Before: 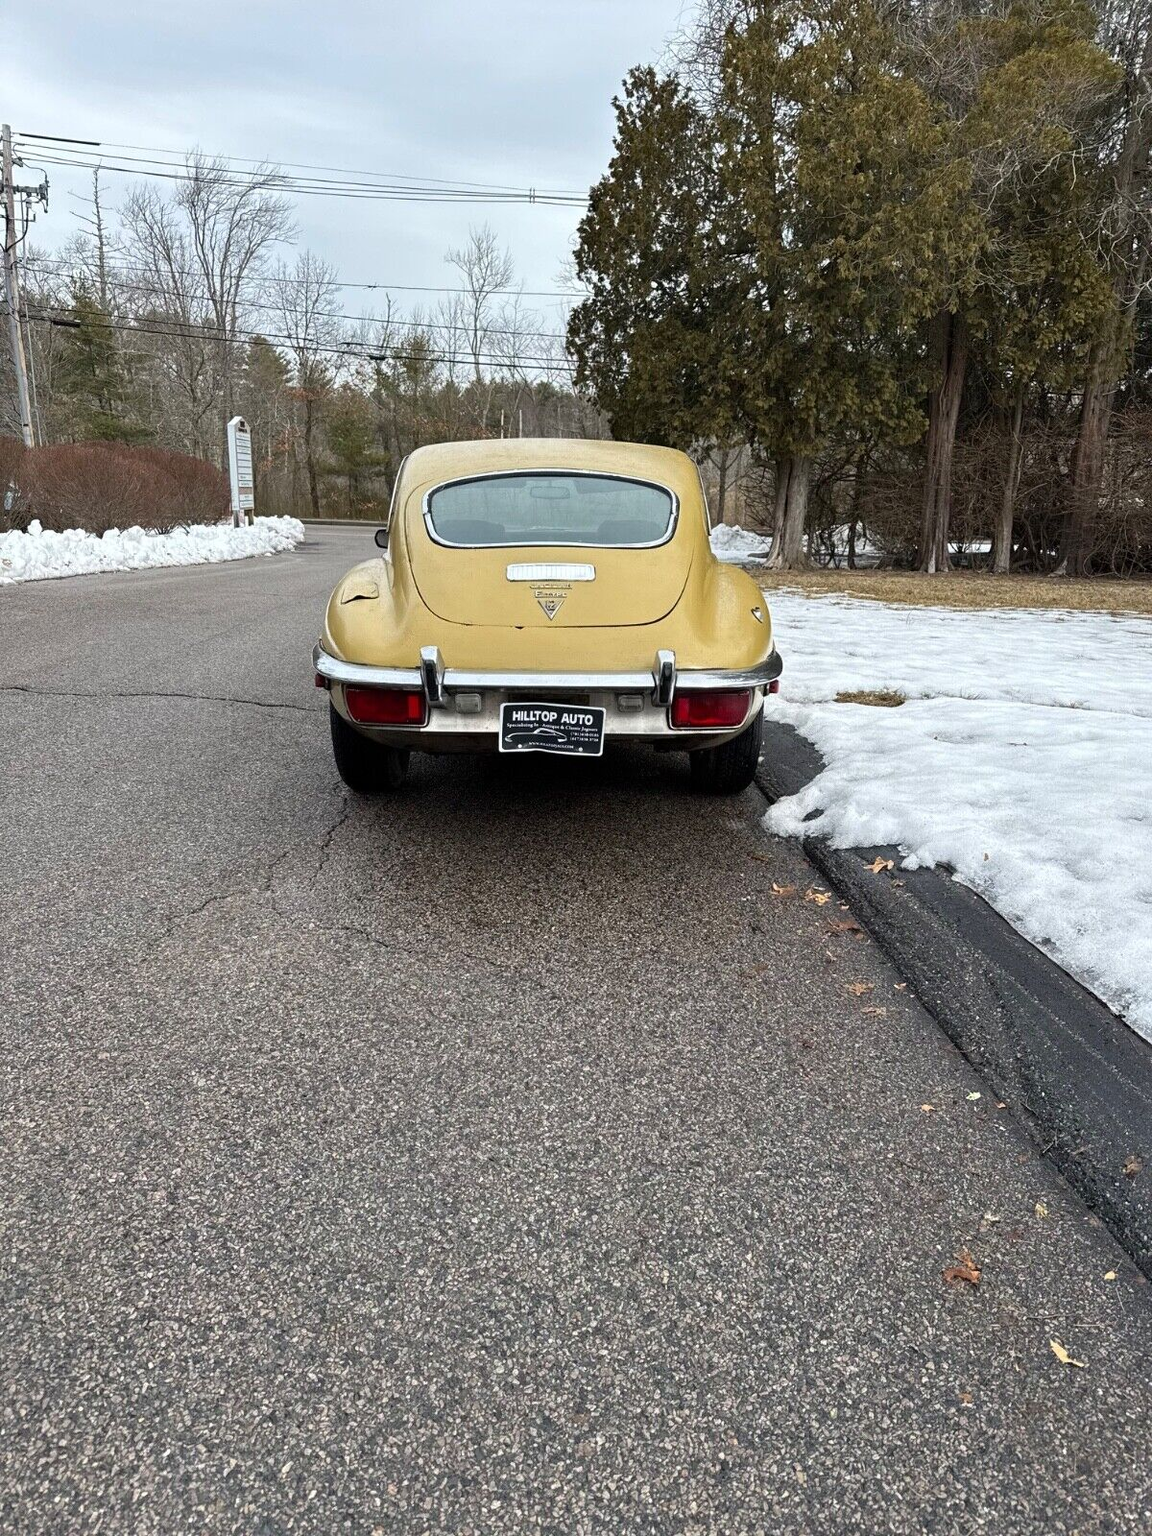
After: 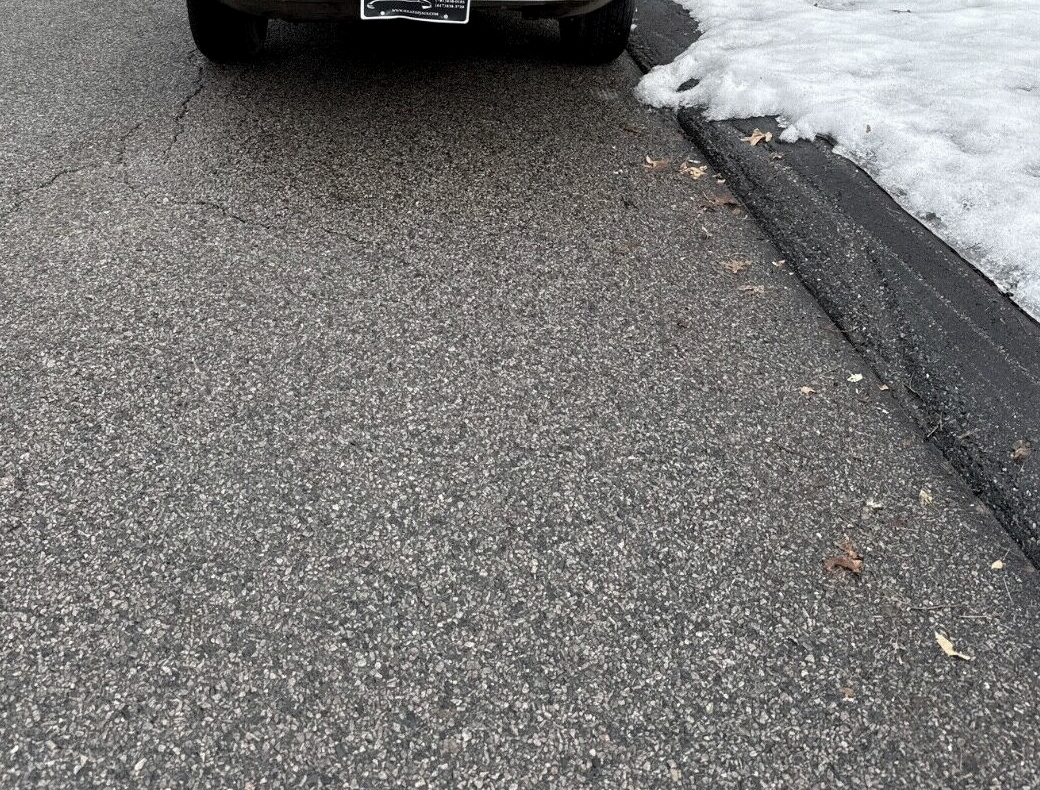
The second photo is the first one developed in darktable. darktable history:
color correction: highlights b* -0.024, saturation 0.585
exposure: black level correction 0.001, compensate highlight preservation false
crop and rotate: left 13.298%, top 47.754%, bottom 2.821%
